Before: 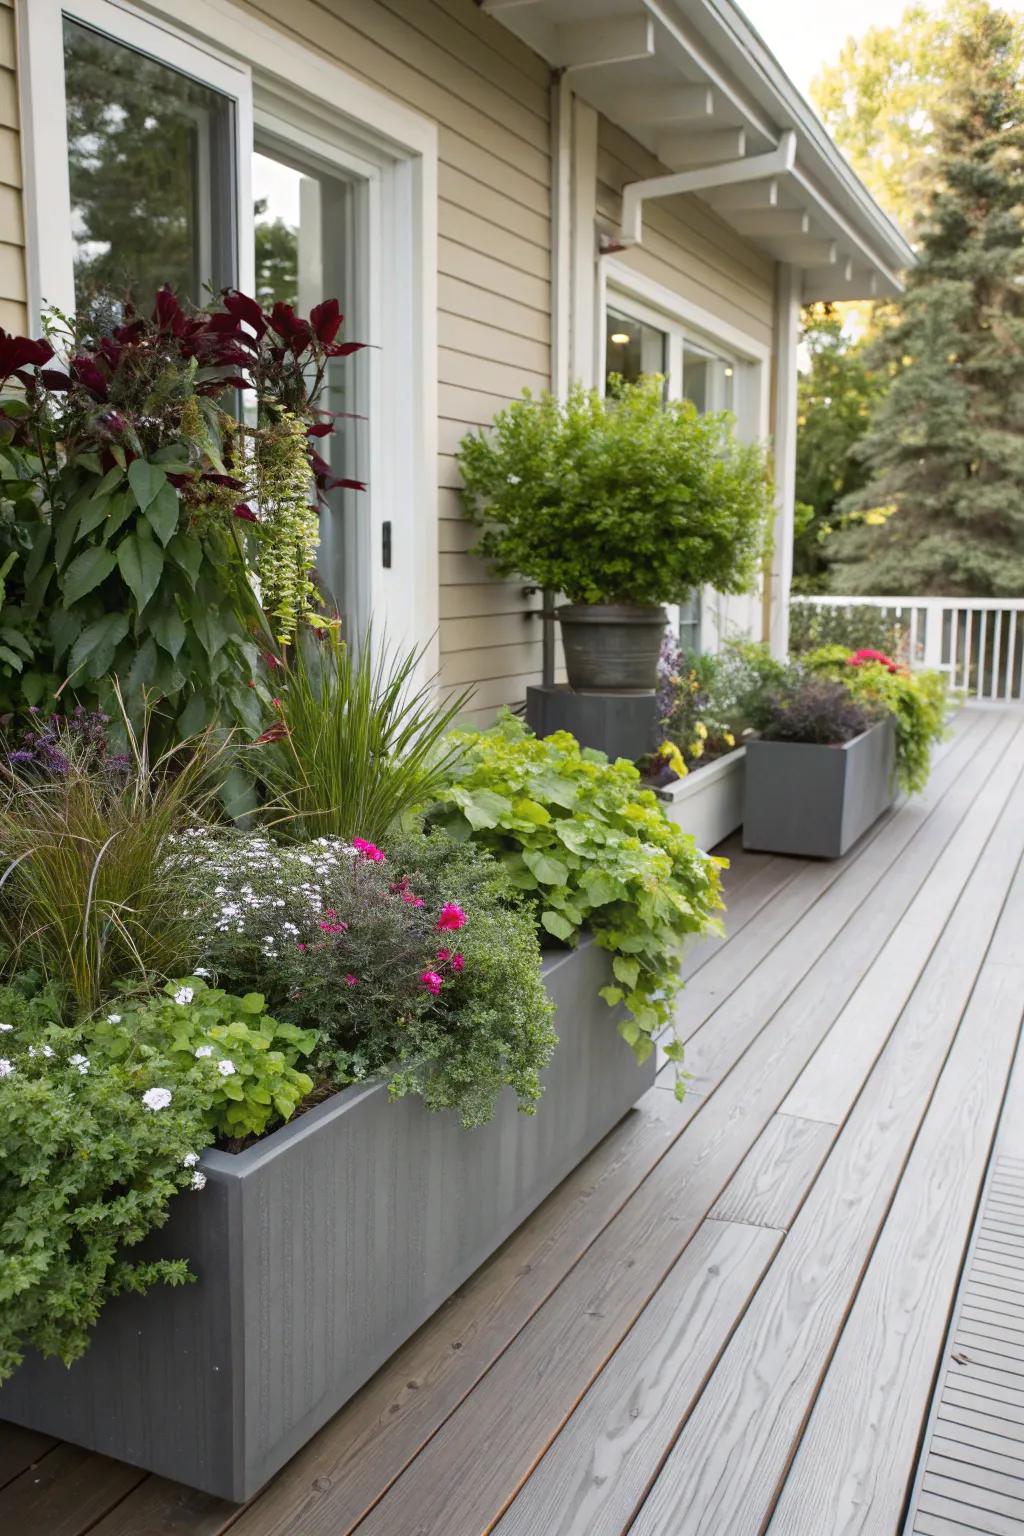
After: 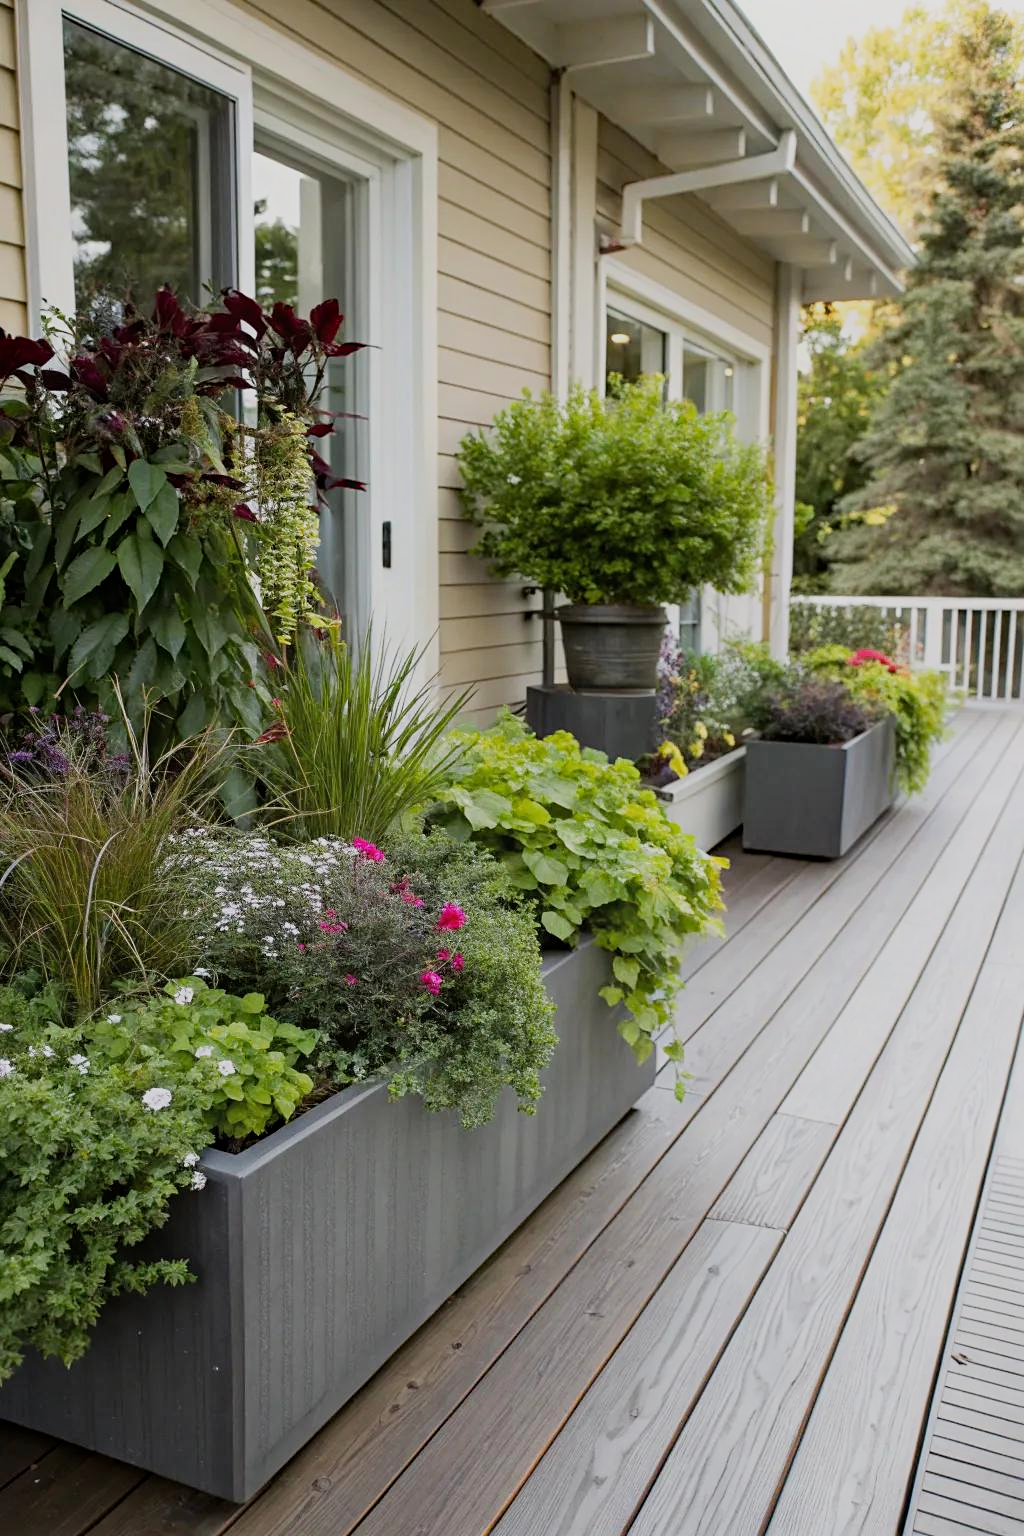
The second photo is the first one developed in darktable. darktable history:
filmic rgb: black relative exposure -16 EV, white relative exposure 6.08 EV, hardness 5.21
sharpen: amount 0.202
shadows and highlights: shadows -1.16, highlights 40.05
haze removal: compatibility mode true, adaptive false
